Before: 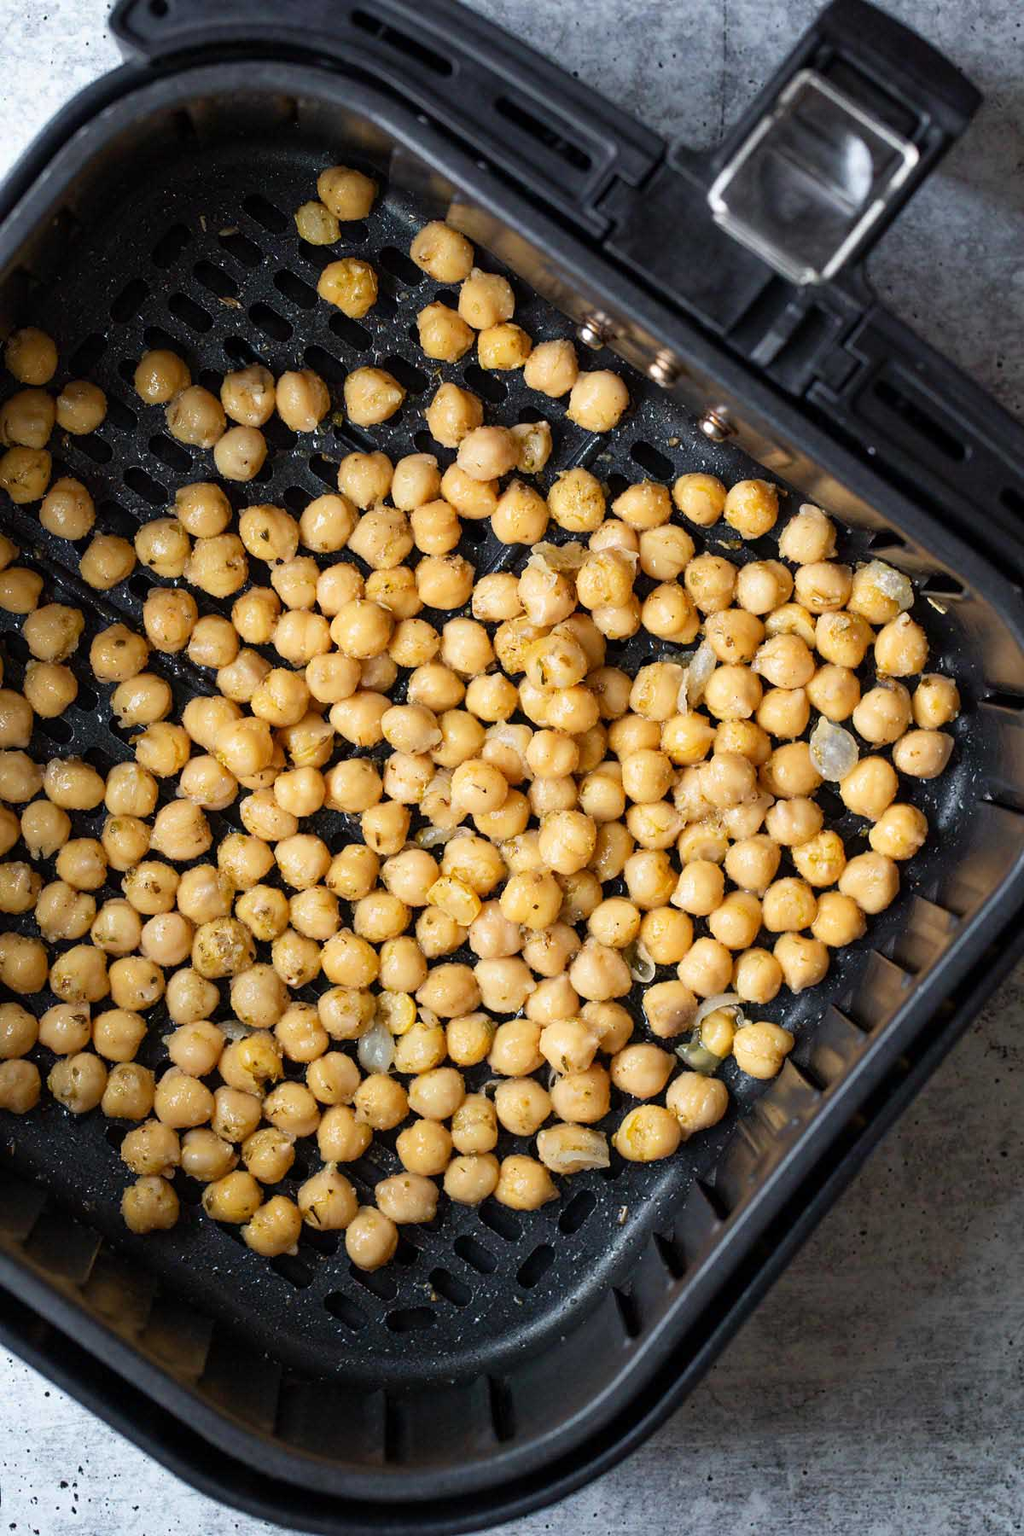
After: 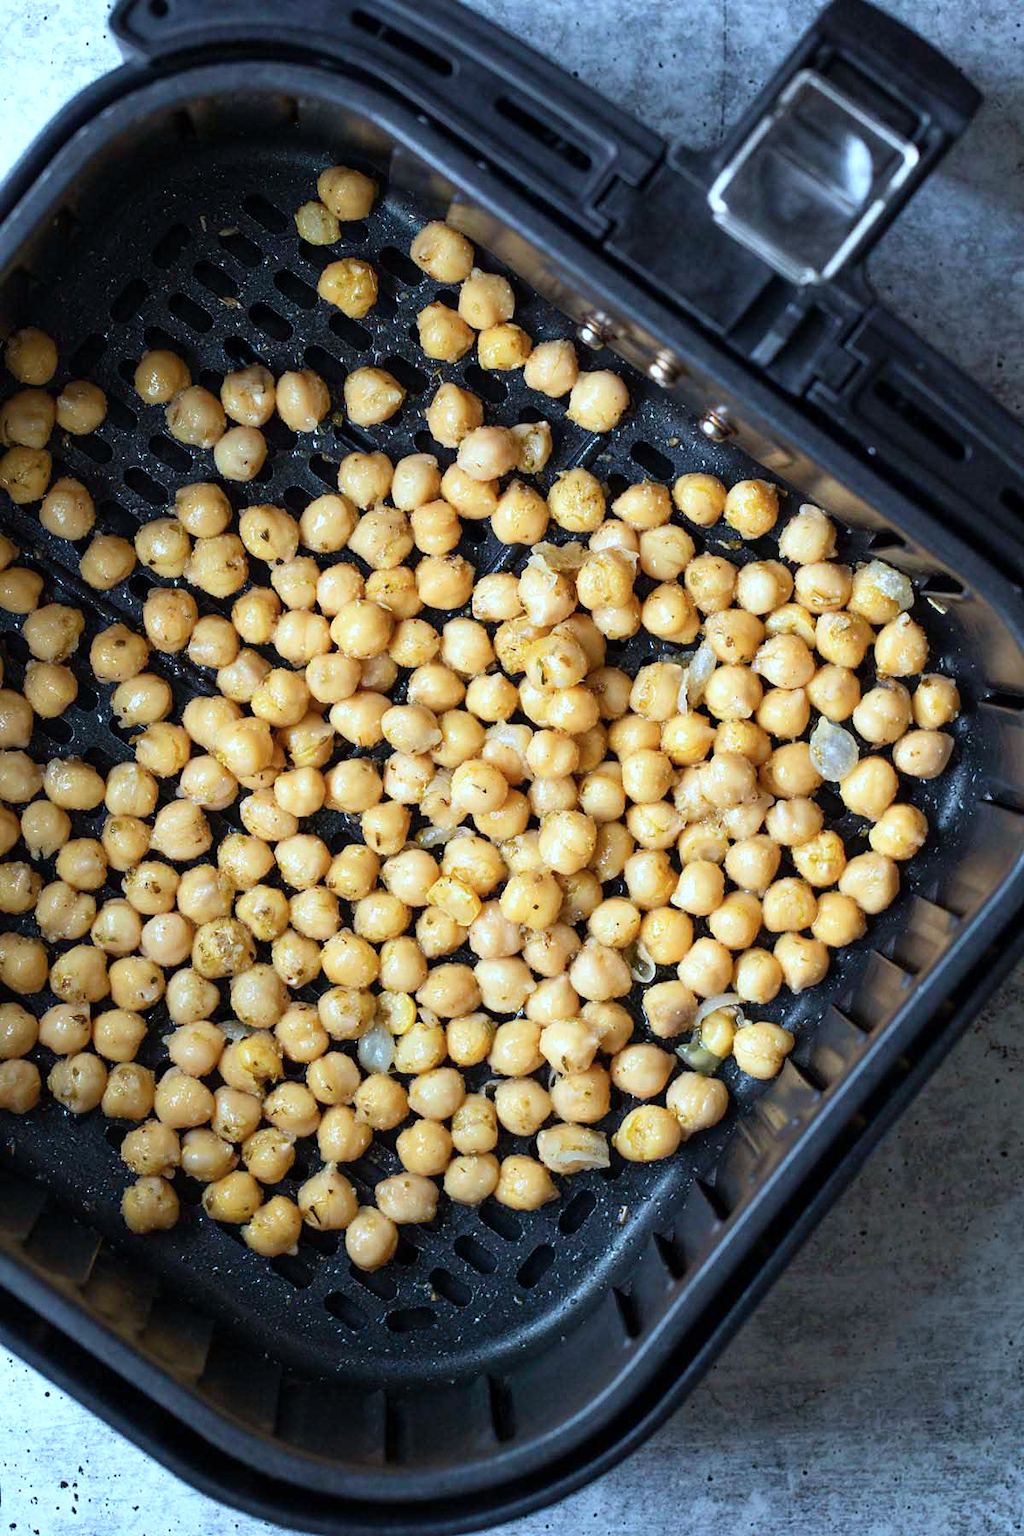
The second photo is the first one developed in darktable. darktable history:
color calibration: x 0.383, y 0.37, temperature 3896.63 K
levels: levels [0, 0.474, 0.947]
